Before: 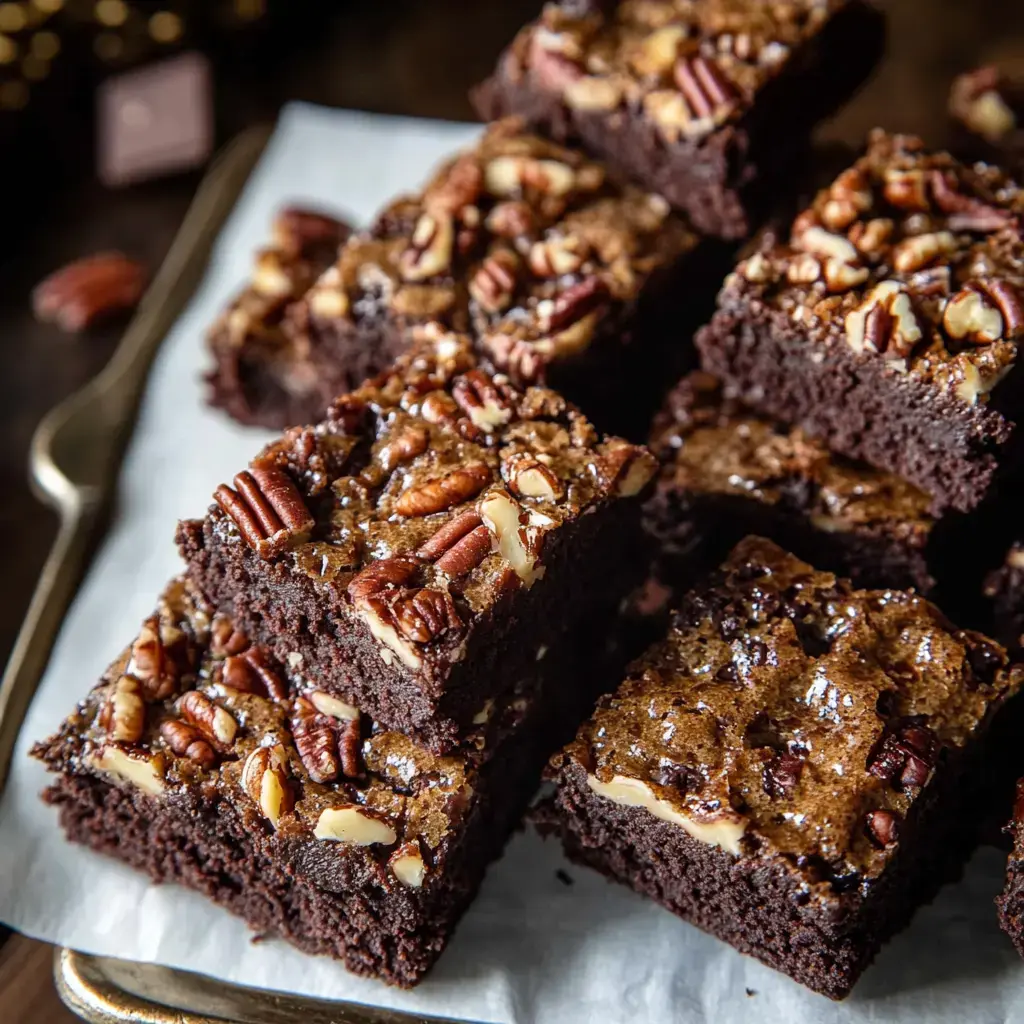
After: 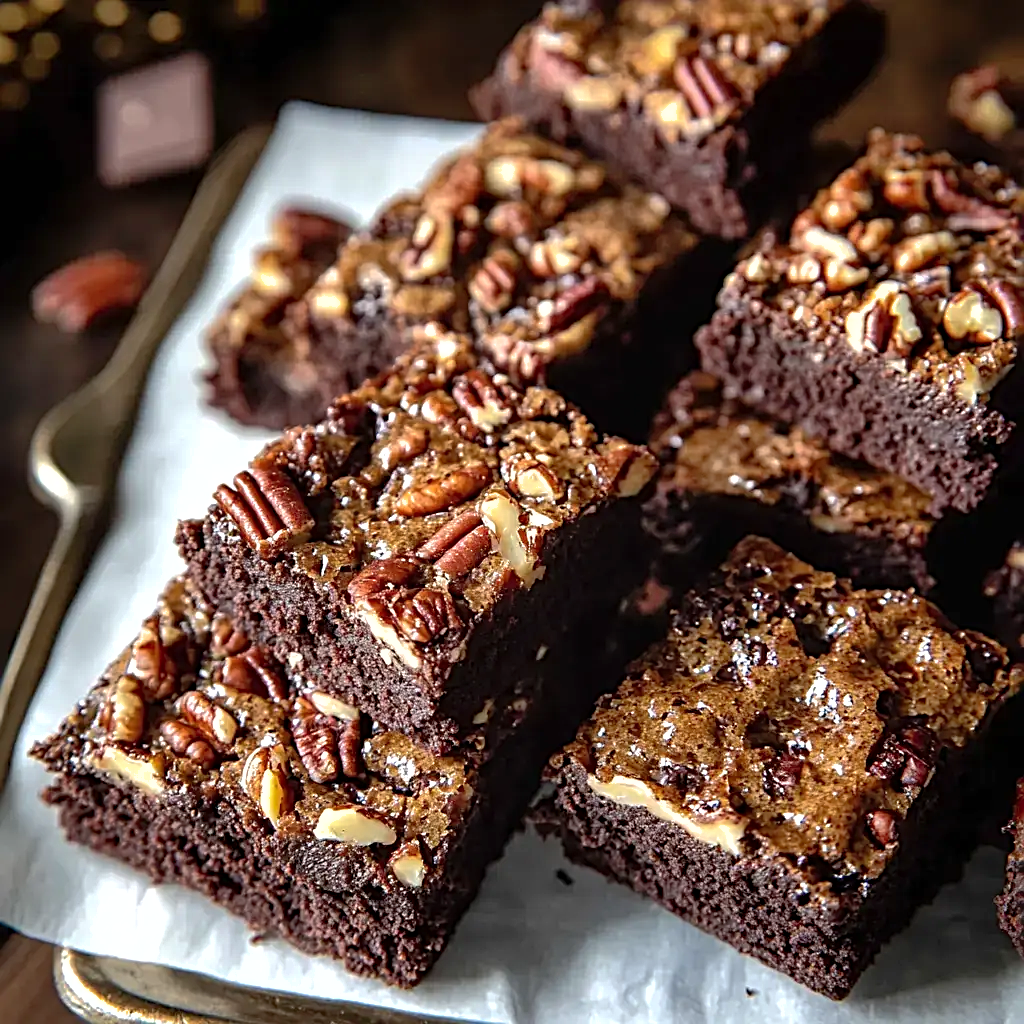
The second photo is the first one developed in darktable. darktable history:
shadows and highlights: on, module defaults
sharpen: radius 3.119
tone equalizer: -8 EV -0.417 EV, -7 EV -0.389 EV, -6 EV -0.333 EV, -5 EV -0.222 EV, -3 EV 0.222 EV, -2 EV 0.333 EV, -1 EV 0.389 EV, +0 EV 0.417 EV, edges refinement/feathering 500, mask exposure compensation -1.25 EV, preserve details no
